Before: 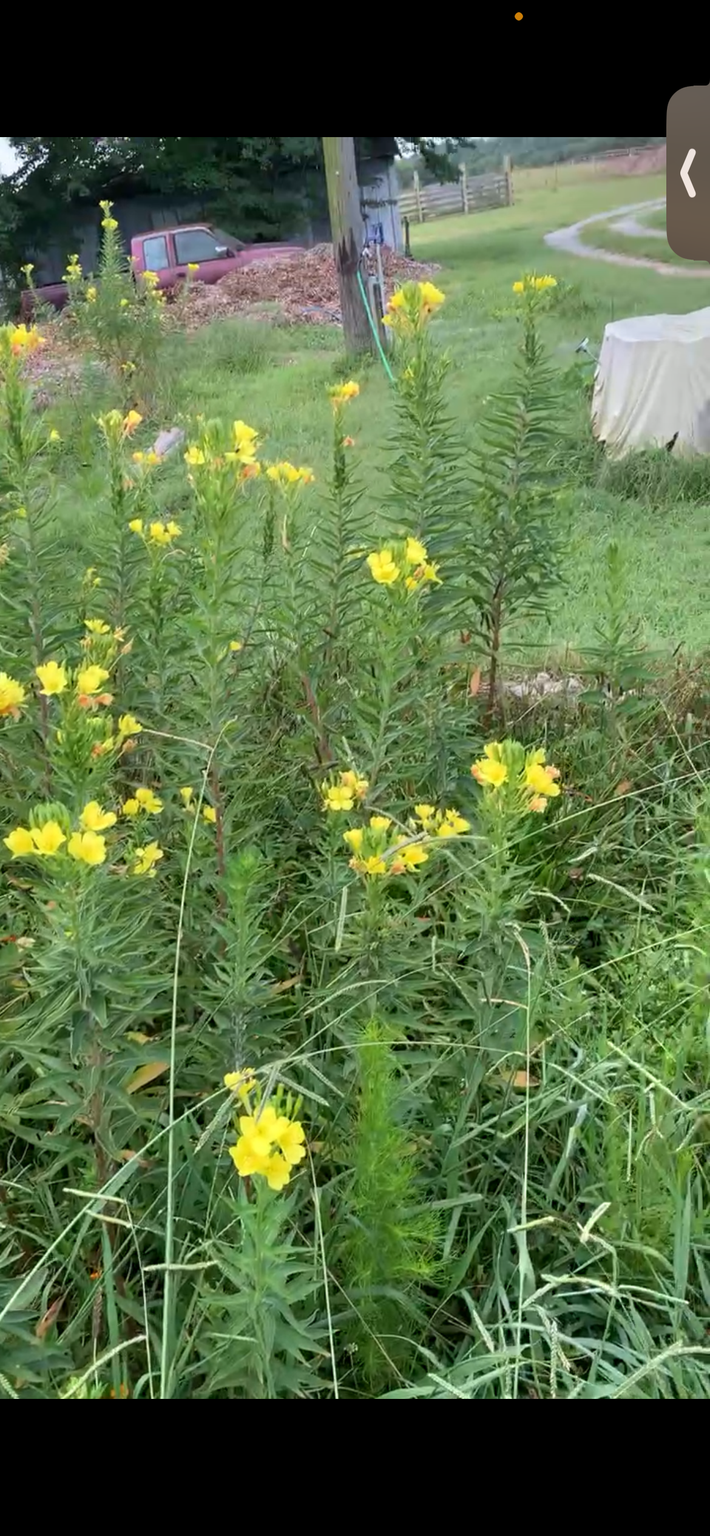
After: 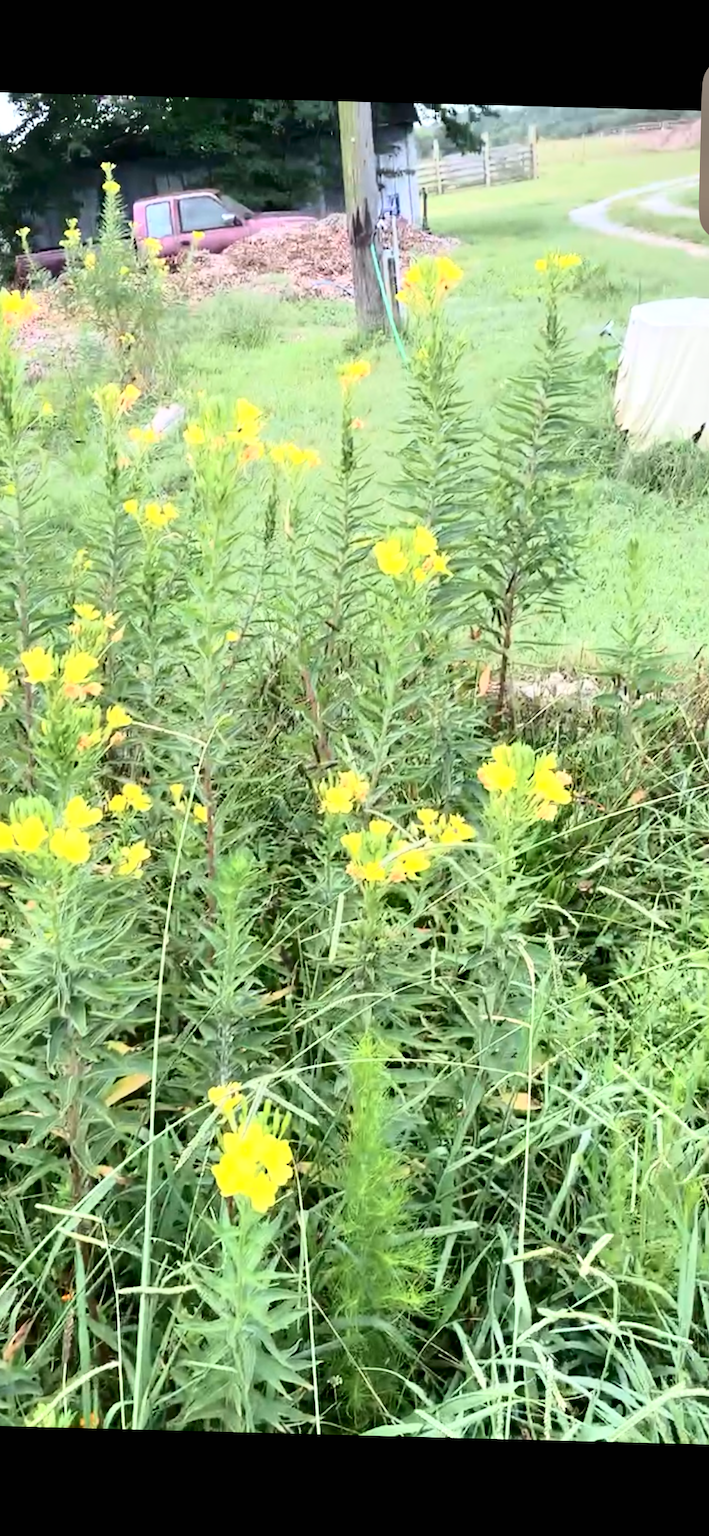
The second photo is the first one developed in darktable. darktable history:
crop and rotate: angle -1.5°
exposure: black level correction 0, exposure 0.499 EV, compensate highlight preservation false
tone curve: curves: ch0 [(0, 0) (0.003, 0.004) (0.011, 0.015) (0.025, 0.033) (0.044, 0.058) (0.069, 0.091) (0.1, 0.131) (0.136, 0.178) (0.177, 0.232) (0.224, 0.294) (0.277, 0.362) (0.335, 0.434) (0.399, 0.512) (0.468, 0.582) (0.543, 0.646) (0.623, 0.713) (0.709, 0.783) (0.801, 0.876) (0.898, 0.938) (1, 1)], color space Lab, independent channels, preserve colors none
contrast brightness saturation: contrast 0.274
